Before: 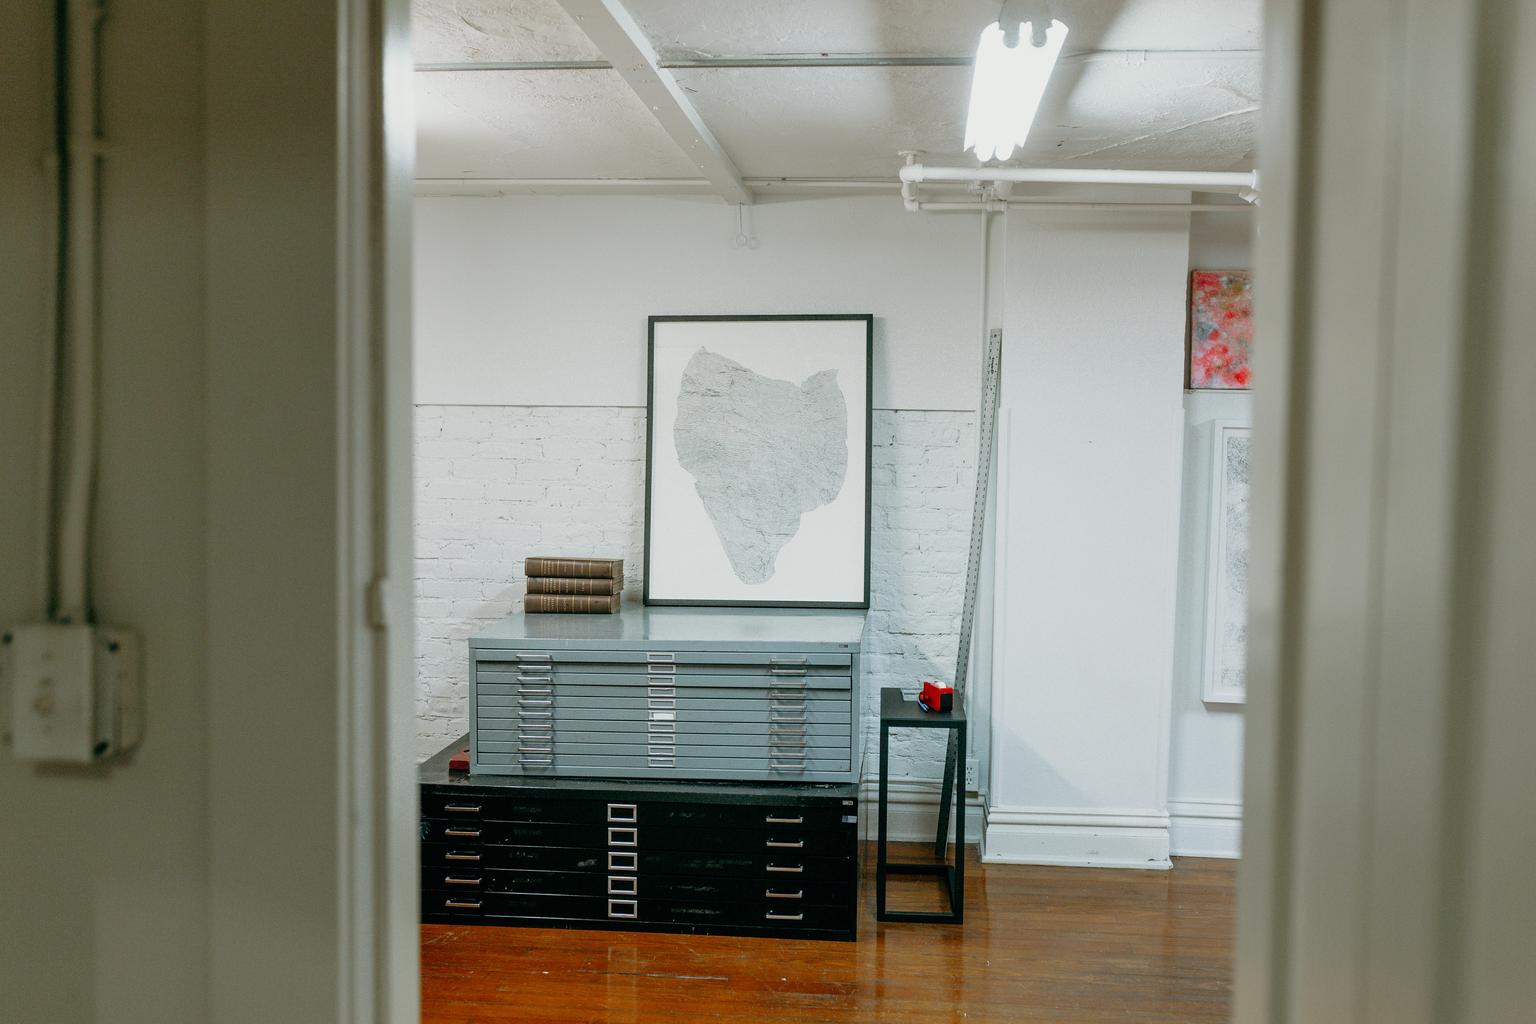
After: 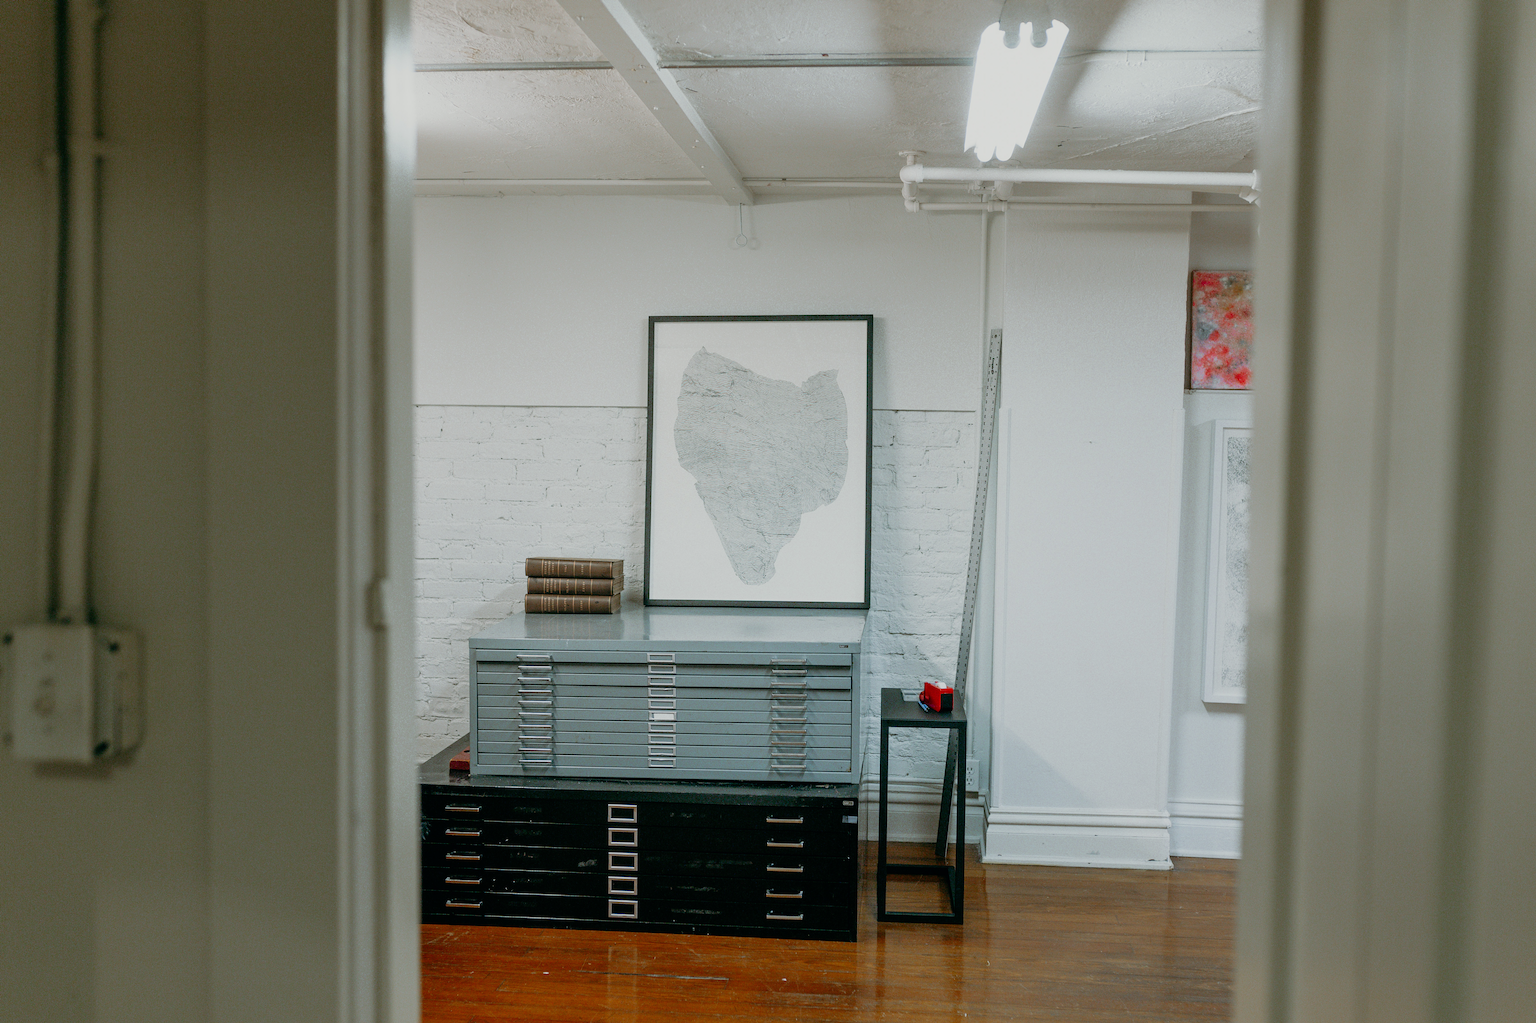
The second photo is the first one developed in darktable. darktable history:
exposure: exposure -0.255 EV, compensate highlight preservation false
